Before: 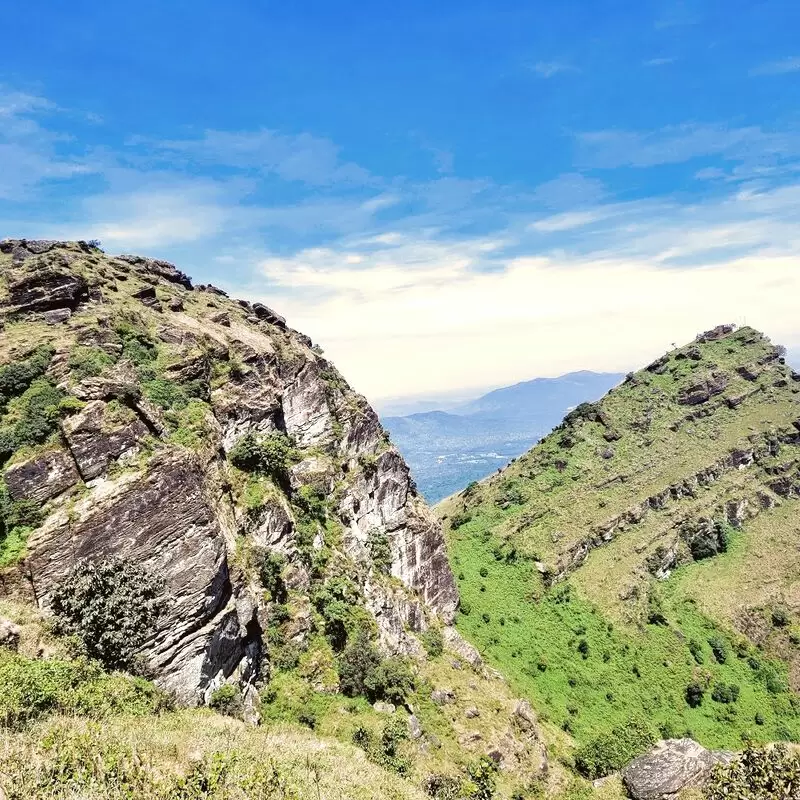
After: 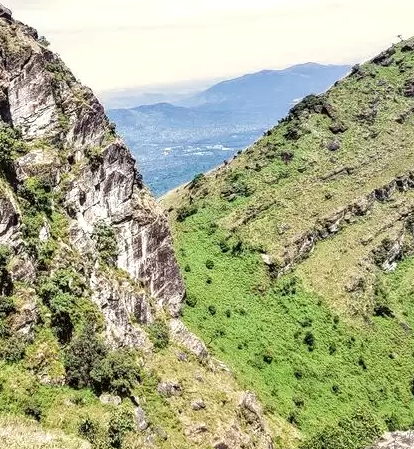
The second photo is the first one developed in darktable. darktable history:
crop: left 34.284%, top 38.588%, right 13.9%, bottom 5.262%
local contrast: on, module defaults
